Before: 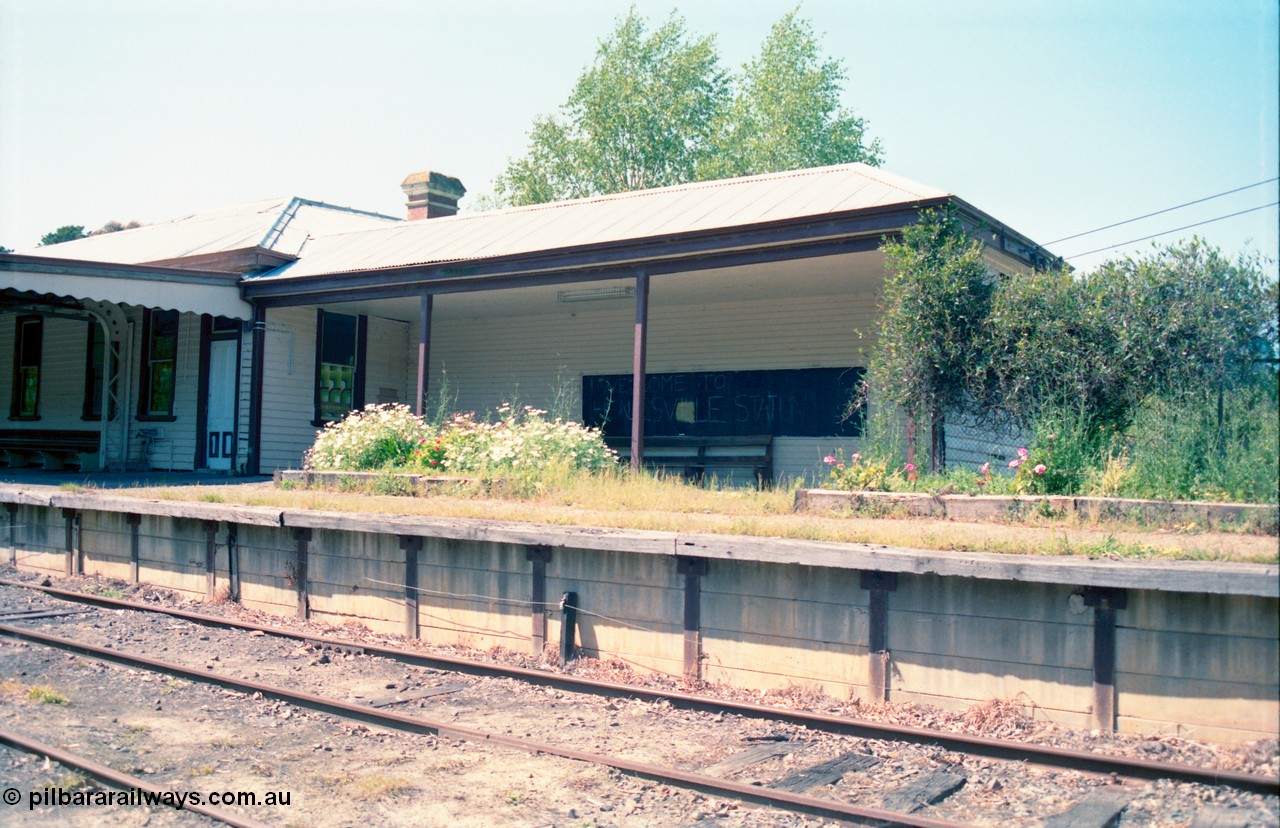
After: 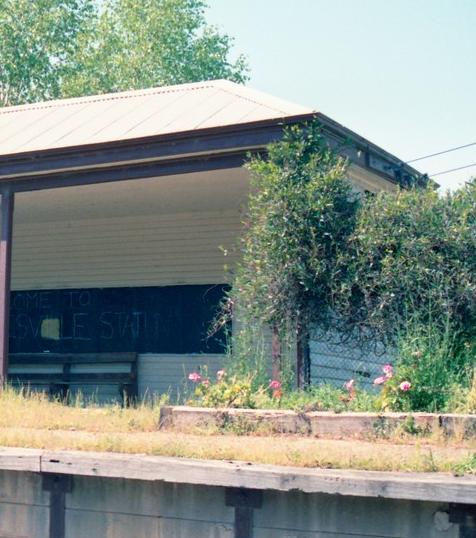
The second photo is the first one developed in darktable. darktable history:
crop and rotate: left 49.632%, top 10.14%, right 13.172%, bottom 24.809%
